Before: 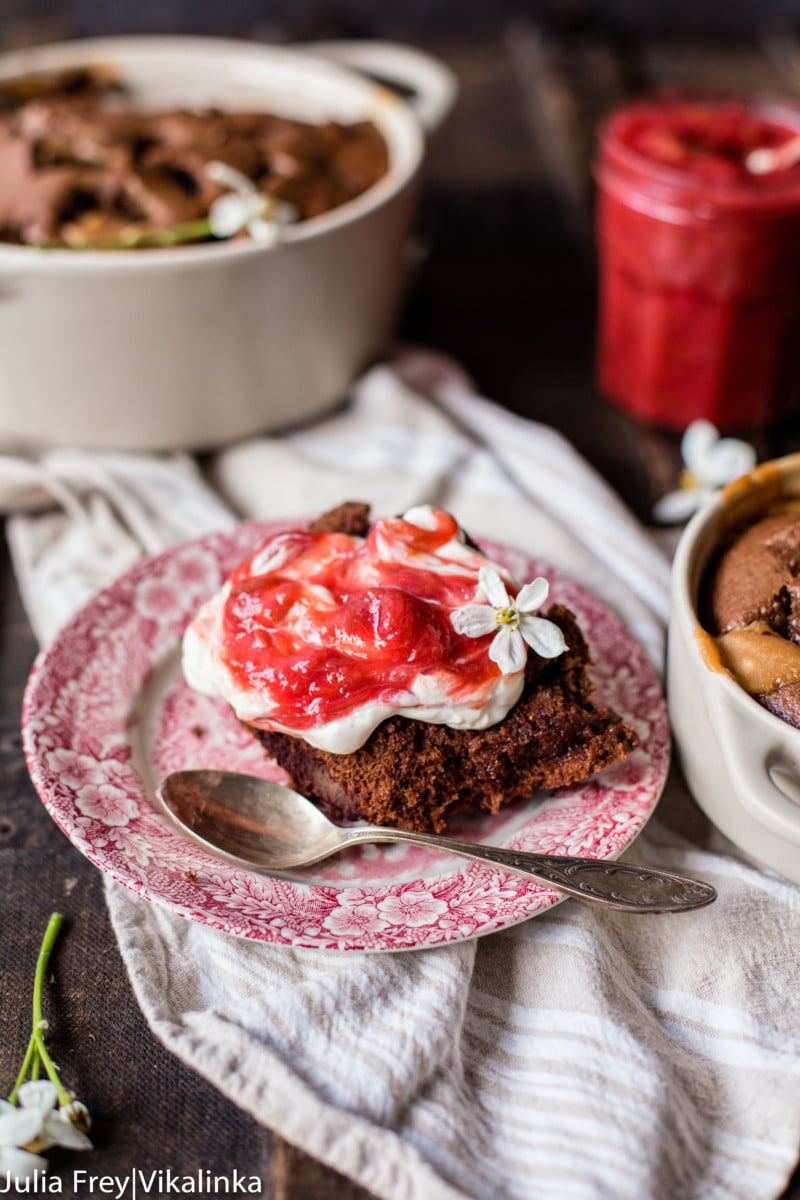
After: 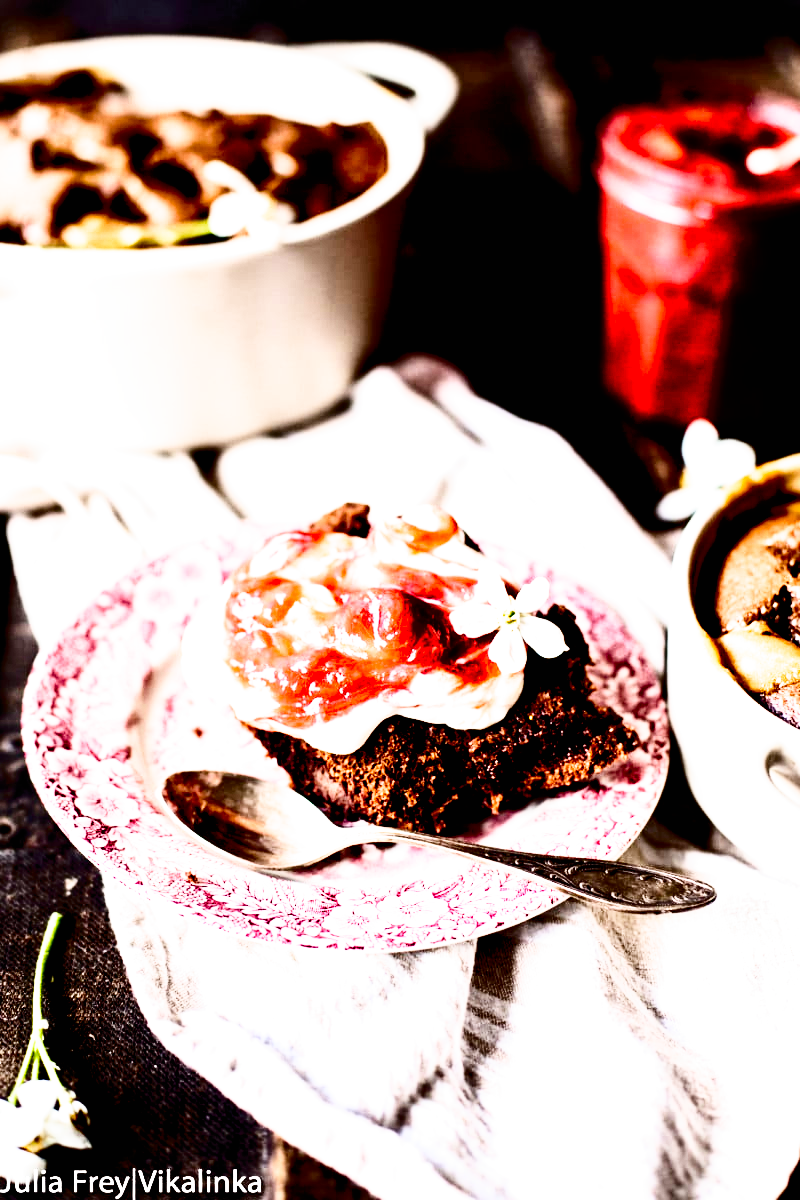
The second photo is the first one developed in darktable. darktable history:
exposure: black level correction 0.01, exposure 1 EV, compensate exposure bias true, compensate highlight preservation false
filmic rgb: black relative exposure -3.59 EV, white relative exposure 2.26 EV, threshold 2.98 EV, hardness 3.4, add noise in highlights 0.002, preserve chrominance no, color science v3 (2019), use custom middle-gray values true, contrast in highlights soft, enable highlight reconstruction true
tone curve: curves: ch0 [(0, 0) (0.003, 0.003) (0.011, 0.006) (0.025, 0.012) (0.044, 0.02) (0.069, 0.023) (0.1, 0.029) (0.136, 0.037) (0.177, 0.058) (0.224, 0.084) (0.277, 0.137) (0.335, 0.209) (0.399, 0.336) (0.468, 0.478) (0.543, 0.63) (0.623, 0.789) (0.709, 0.903) (0.801, 0.967) (0.898, 0.987) (1, 1)], color space Lab, independent channels, preserve colors none
